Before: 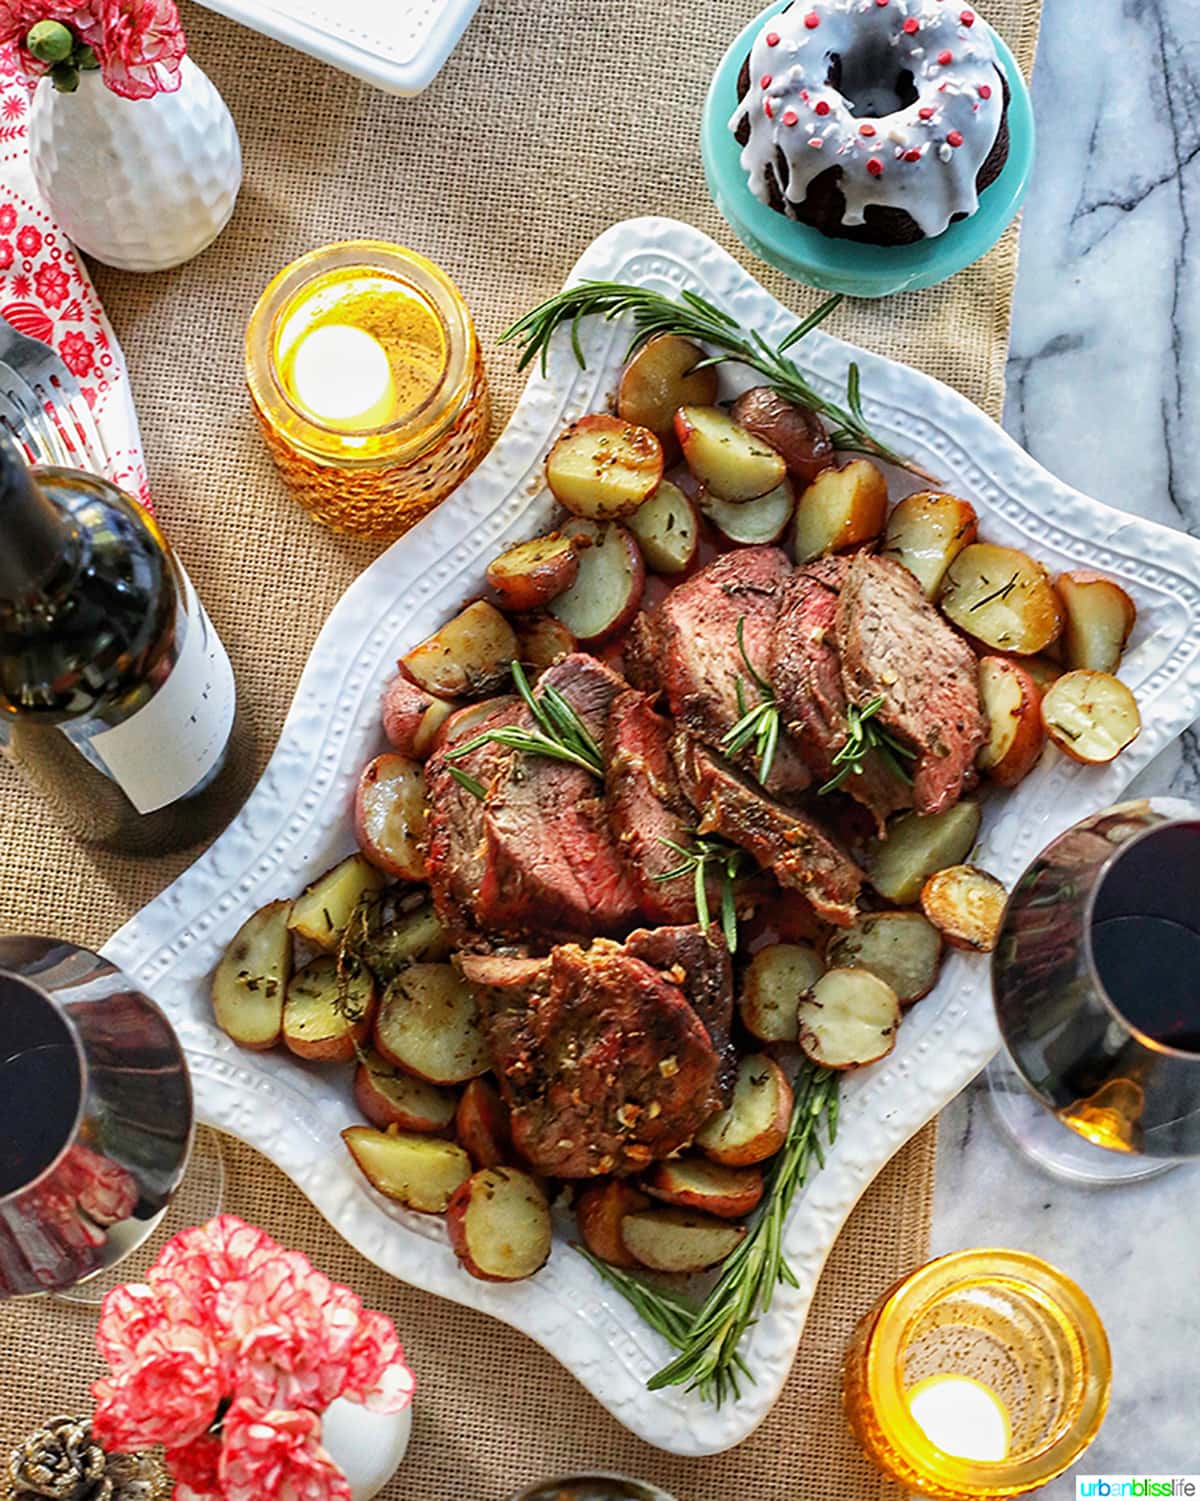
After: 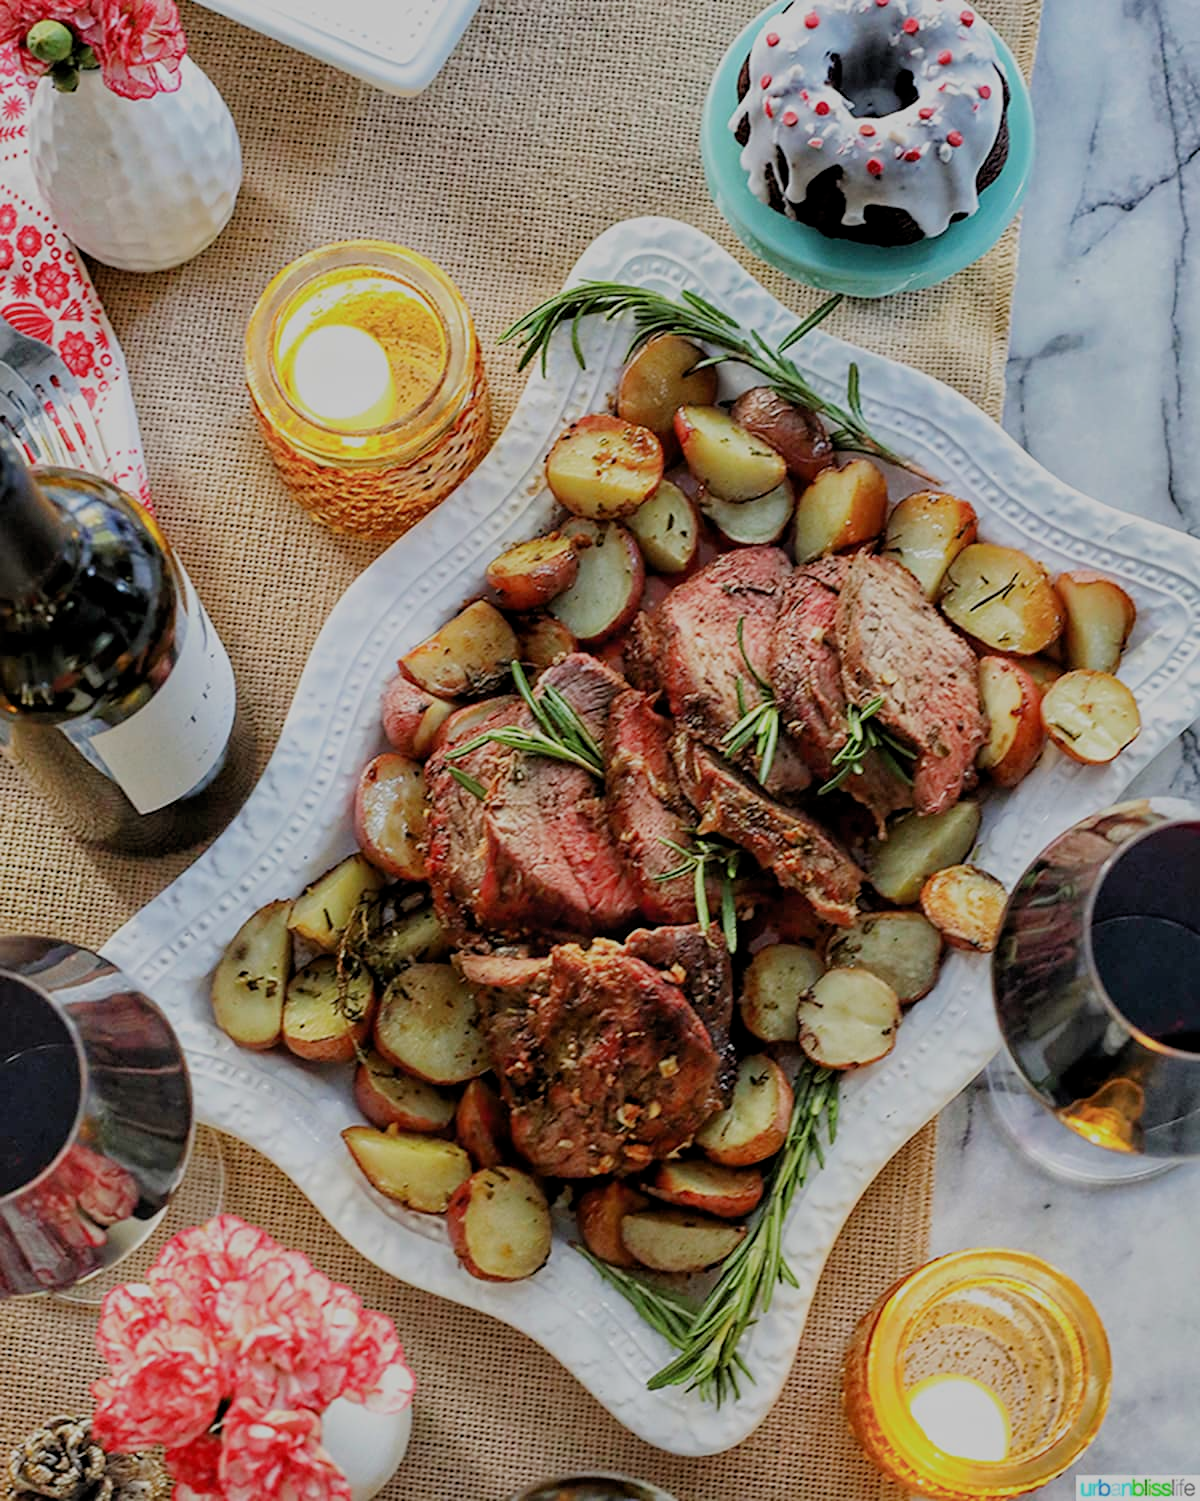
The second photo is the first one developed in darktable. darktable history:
filmic rgb: black relative exposure -8.76 EV, white relative exposure 4.98 EV, target black luminance 0%, hardness 3.78, latitude 65.35%, contrast 0.828, shadows ↔ highlights balance 19.5%
